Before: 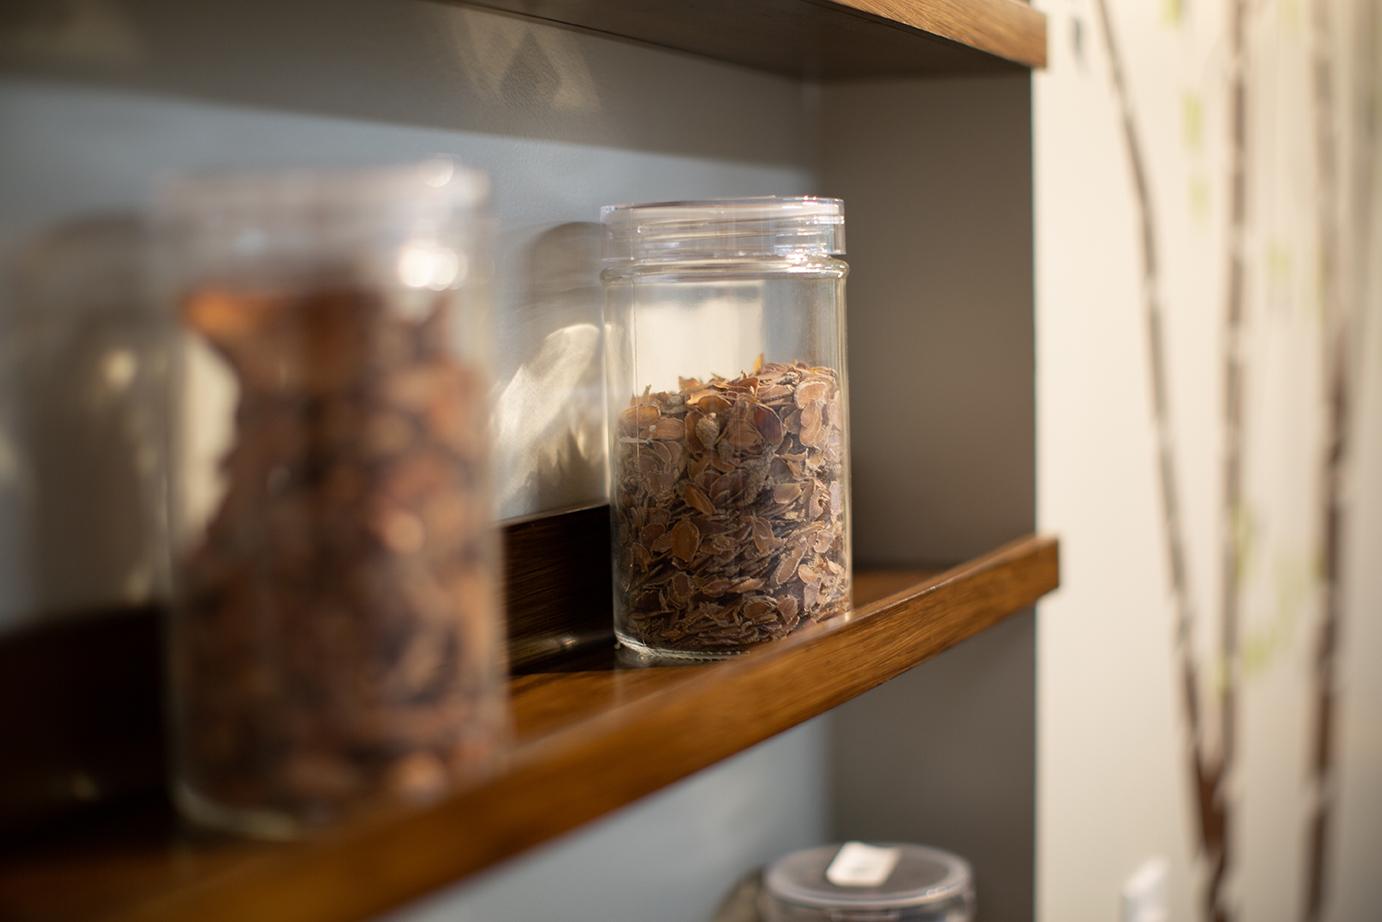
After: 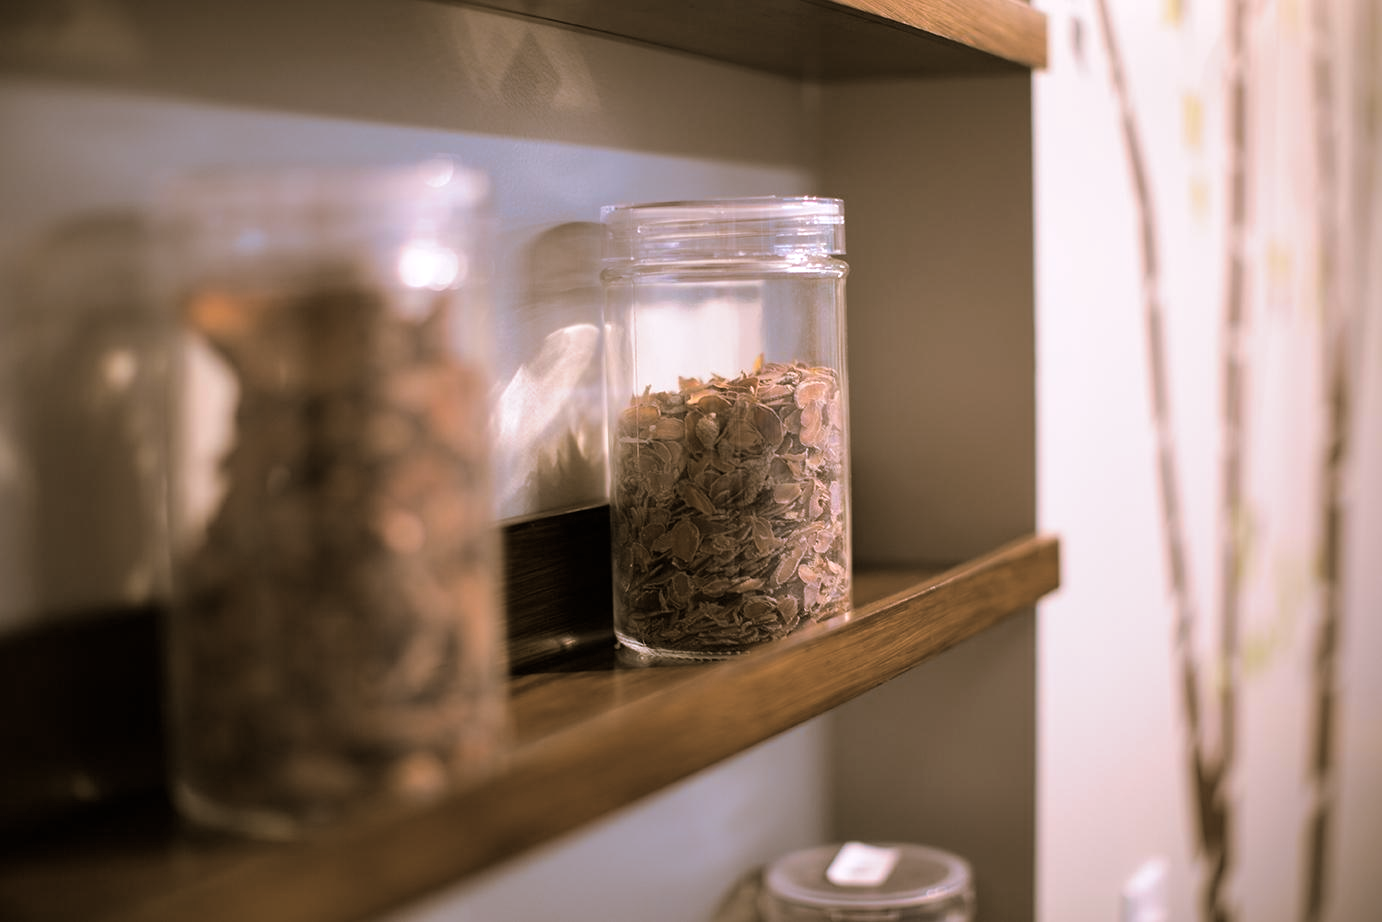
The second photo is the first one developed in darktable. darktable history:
split-toning: shadows › hue 37.98°, highlights › hue 185.58°, balance -55.261
white balance: red 1.066, blue 1.119
